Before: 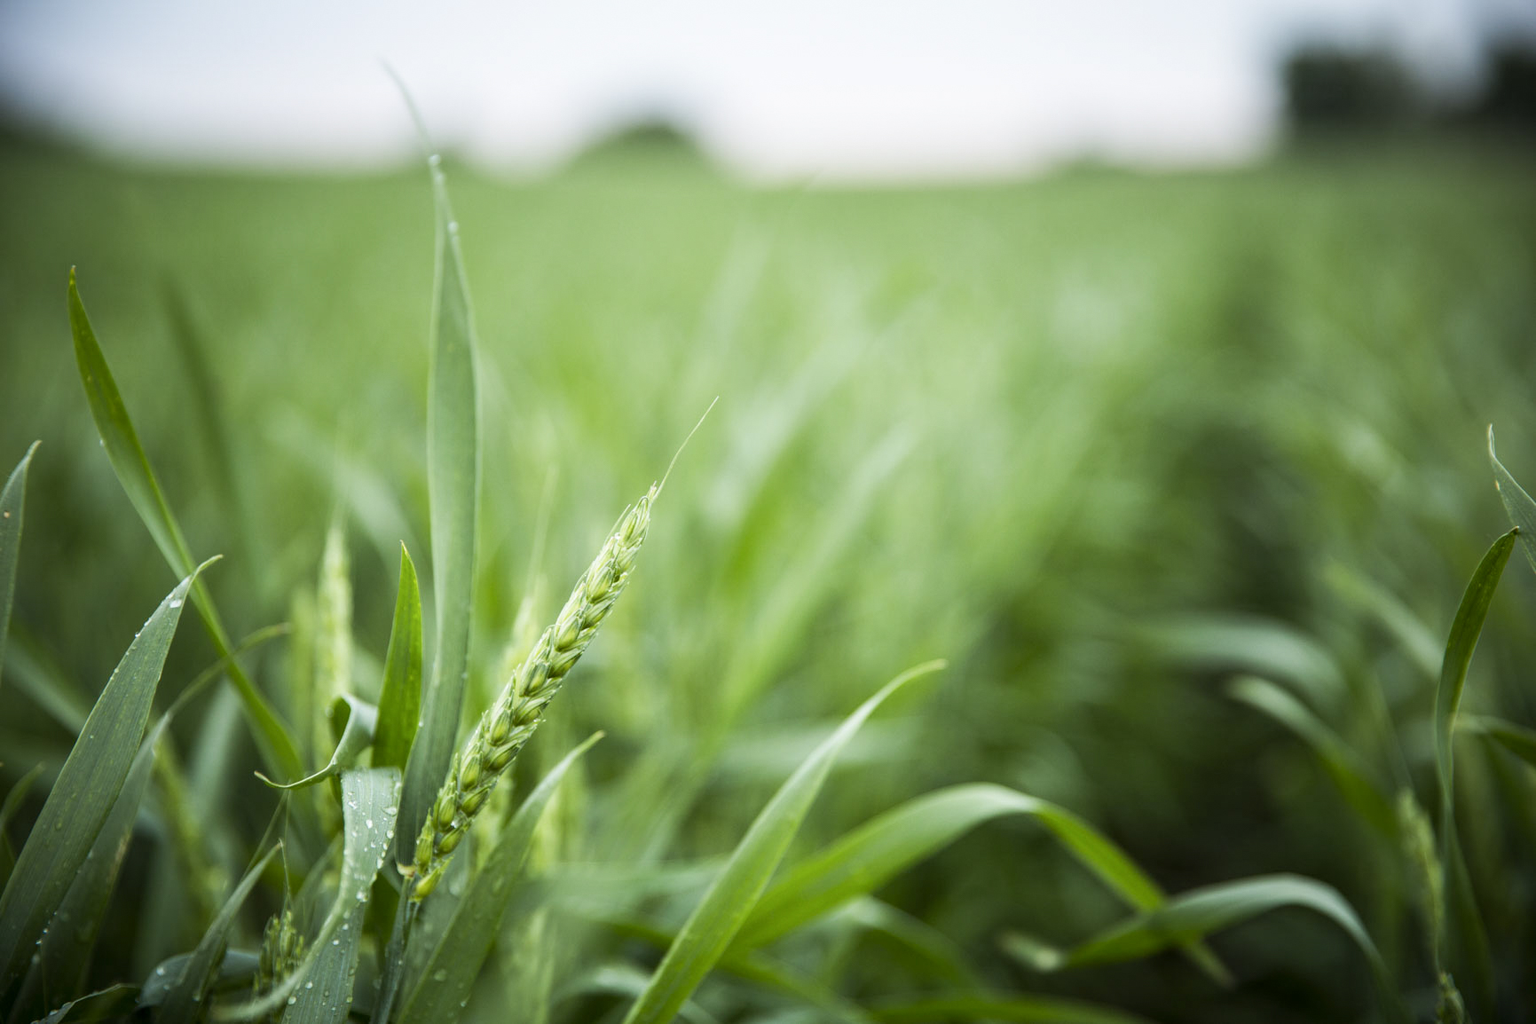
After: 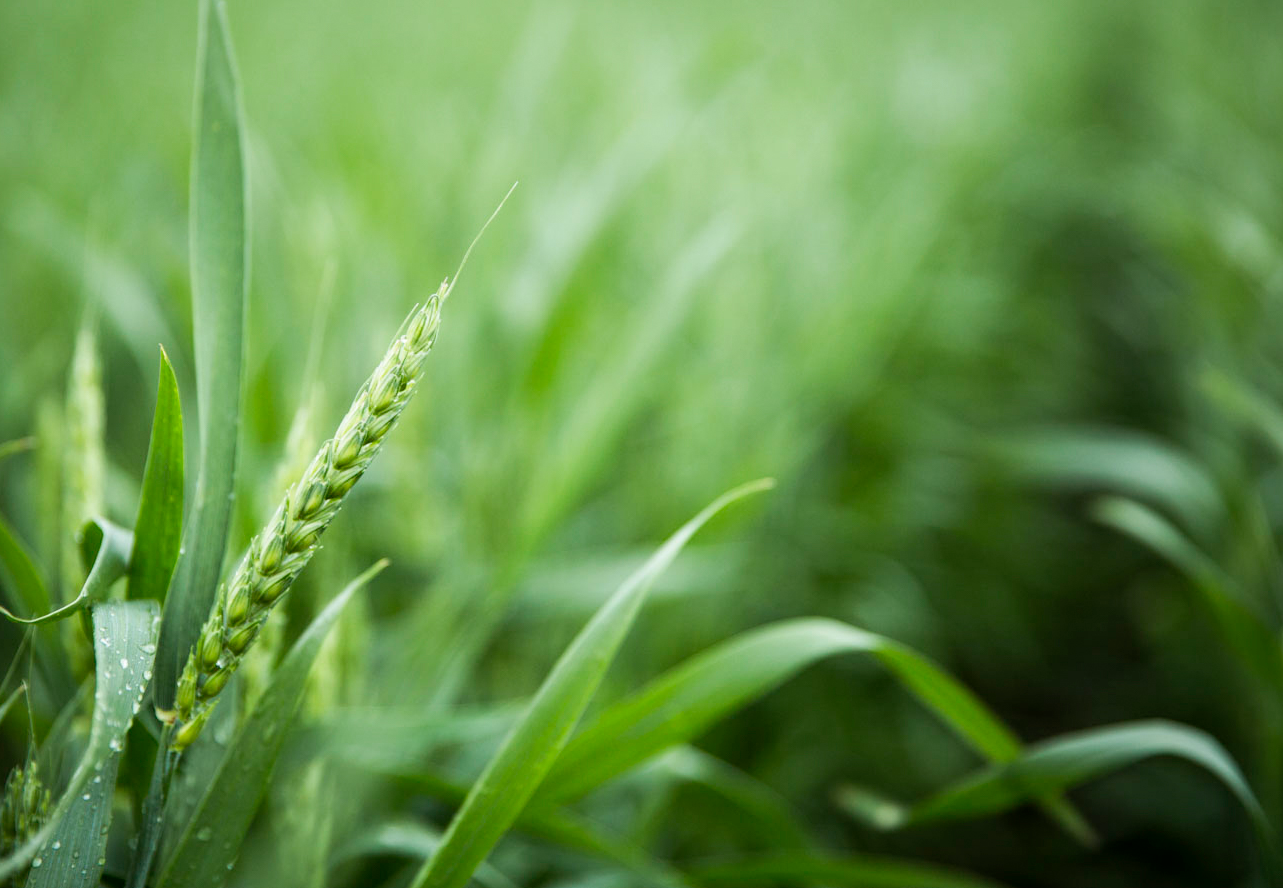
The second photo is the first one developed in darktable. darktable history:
crop: left 16.871%, top 22.984%, right 8.986%
